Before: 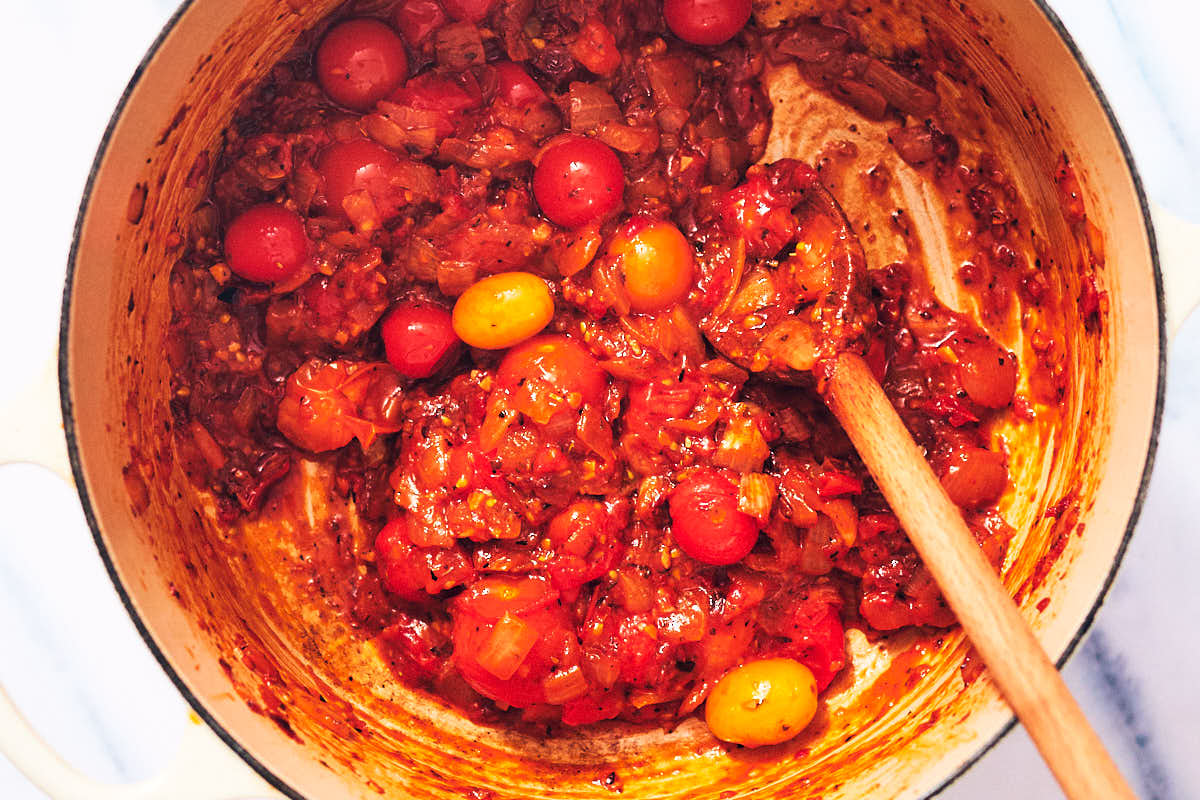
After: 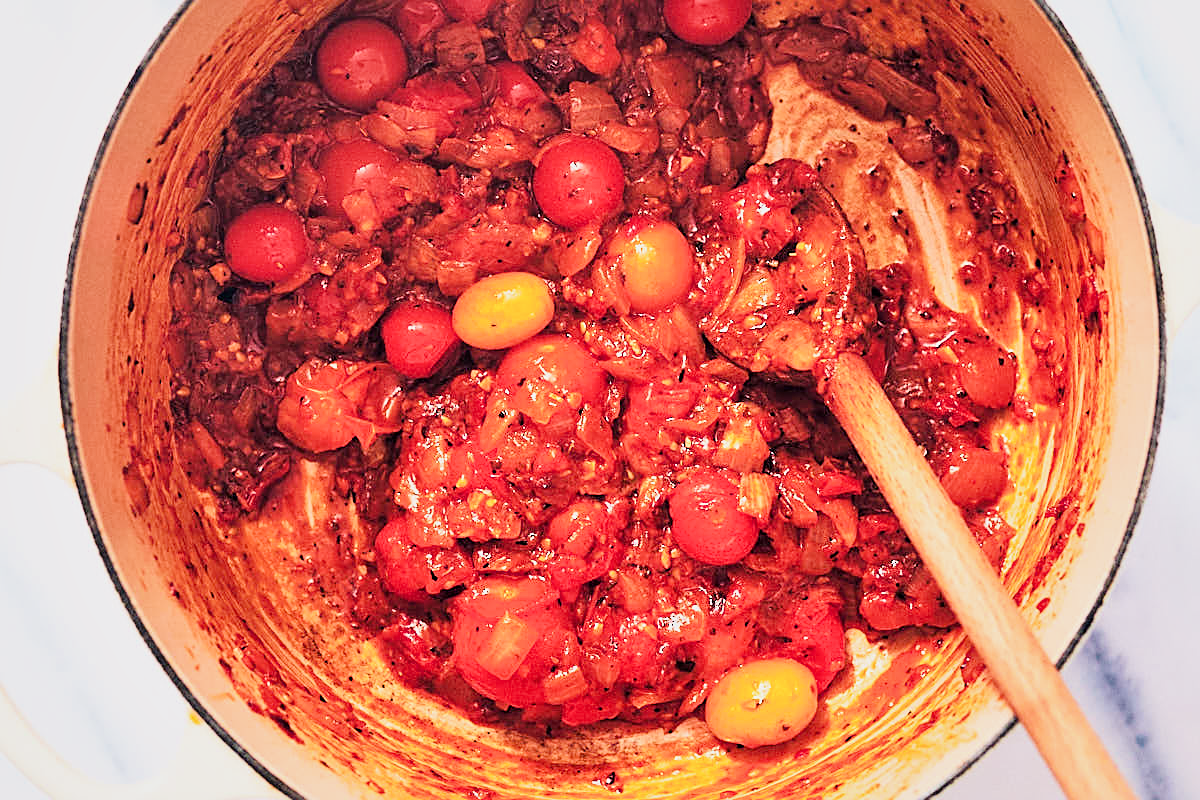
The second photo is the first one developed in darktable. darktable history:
sharpen: on, module defaults
tone equalizer: -8 EV -0.727 EV, -7 EV -0.72 EV, -6 EV -0.59 EV, -5 EV -0.422 EV, -3 EV 0.402 EV, -2 EV 0.6 EV, -1 EV 0.695 EV, +0 EV 0.754 EV, smoothing diameter 24.84%, edges refinement/feathering 9.92, preserve details guided filter
local contrast: mode bilateral grid, contrast 19, coarseness 51, detail 120%, midtone range 0.2
filmic rgb: black relative exposure -7.65 EV, white relative exposure 4.56 EV, threshold 5.94 EV, hardness 3.61, enable highlight reconstruction true
